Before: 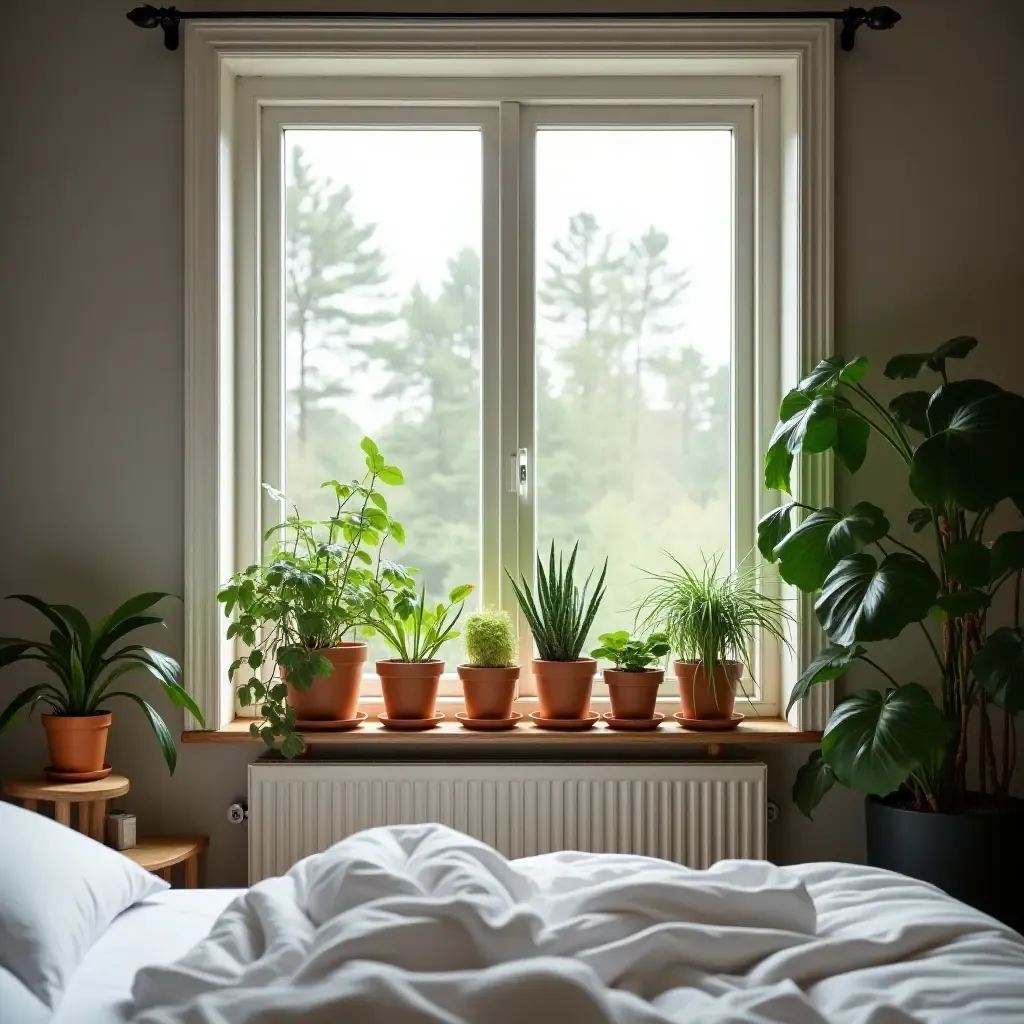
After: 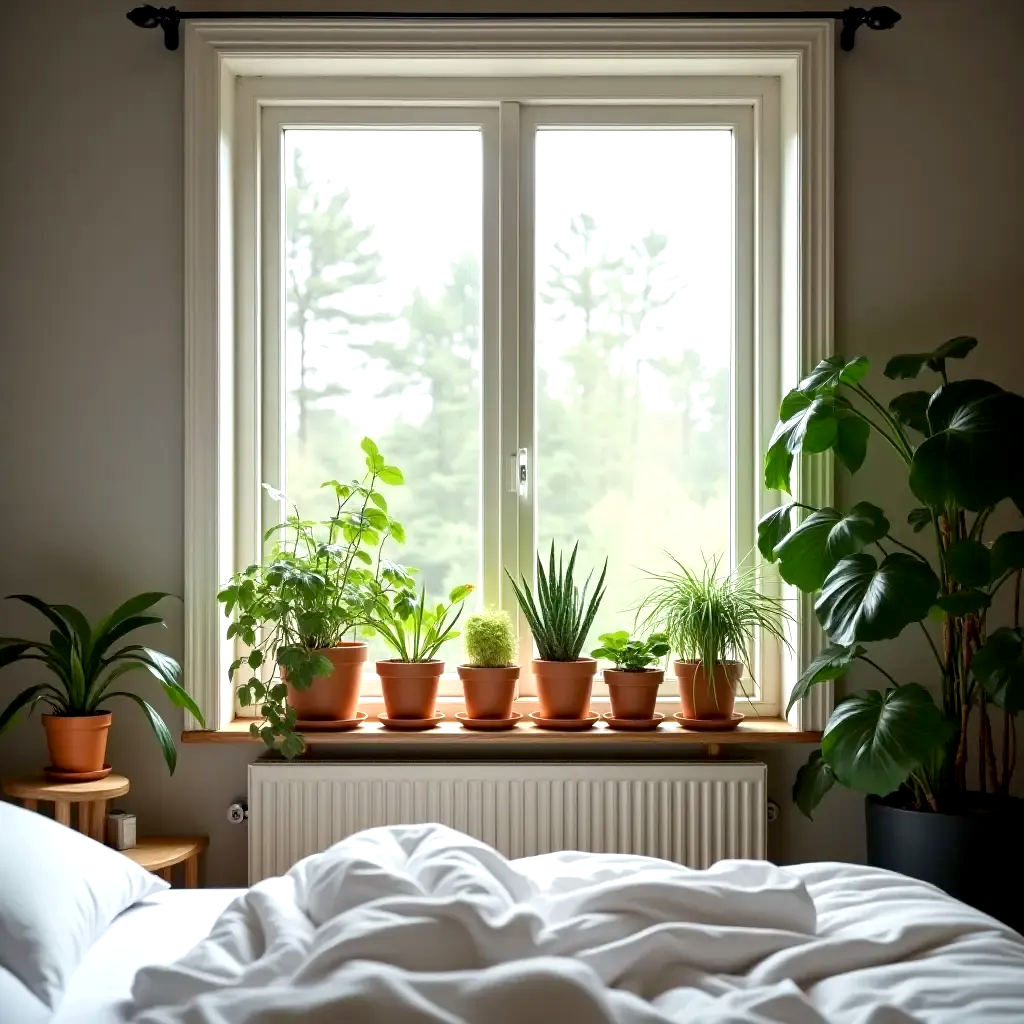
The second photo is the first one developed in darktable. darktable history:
exposure: black level correction 0.003, exposure 0.38 EV, compensate highlight preservation false
